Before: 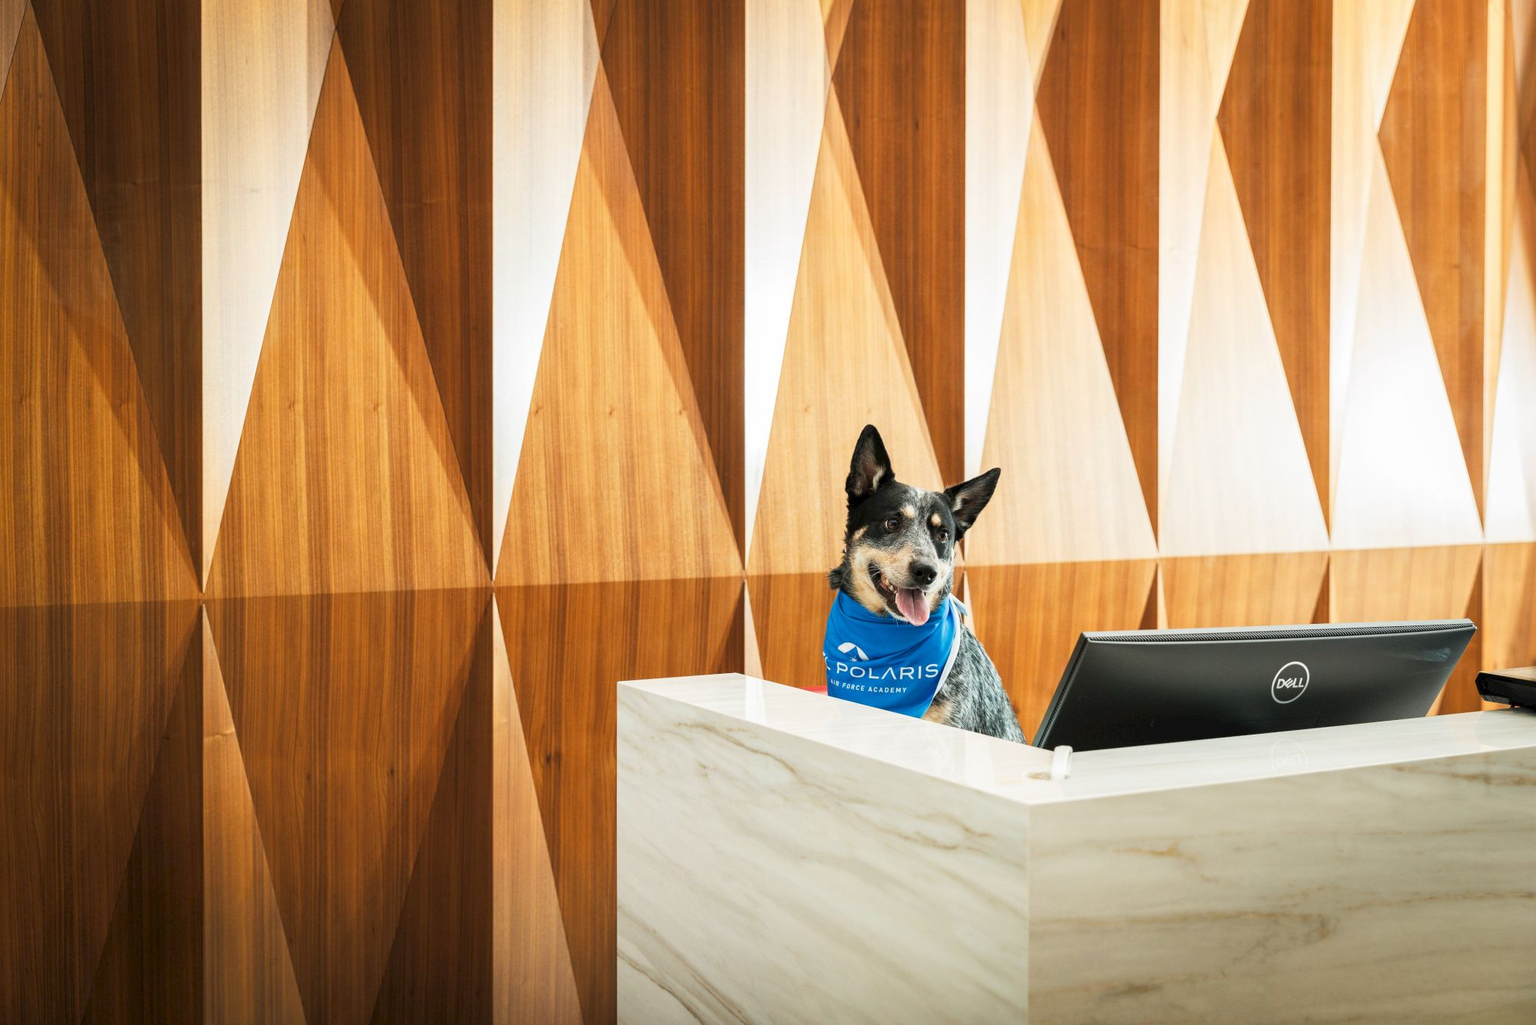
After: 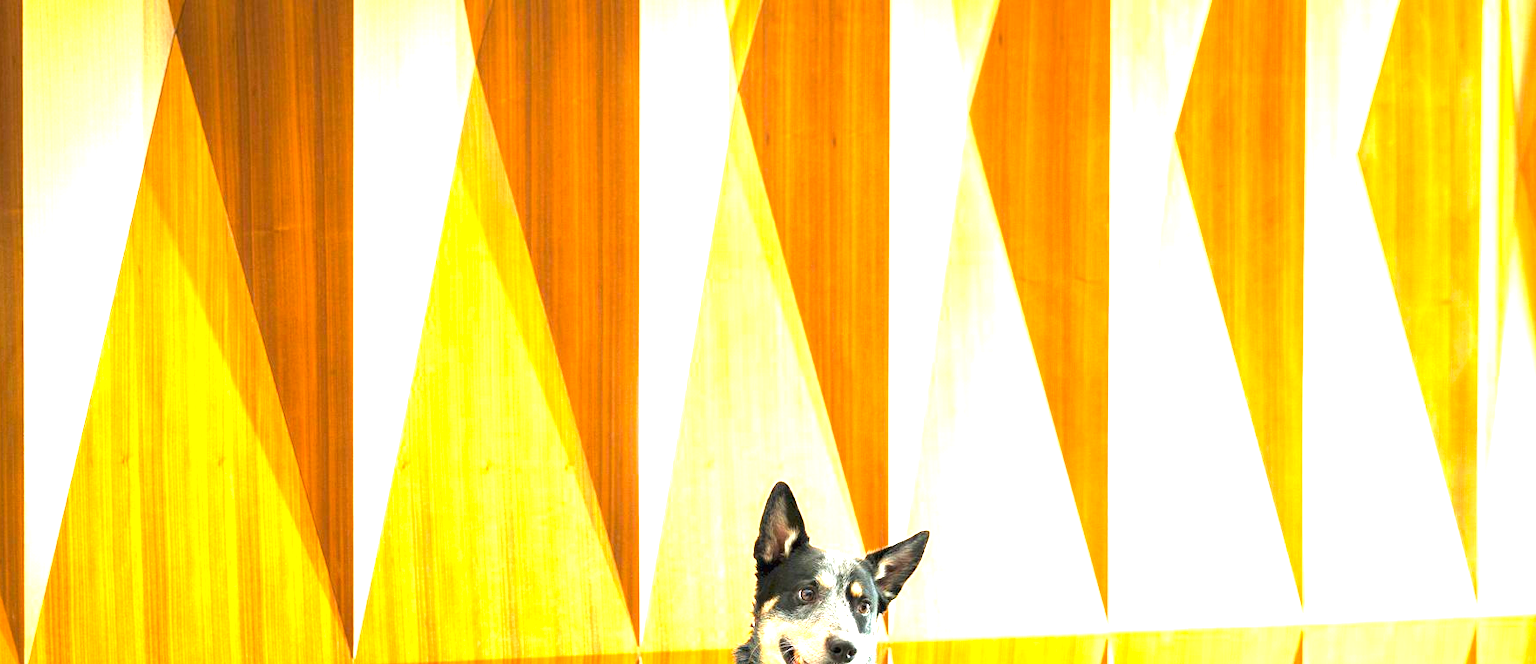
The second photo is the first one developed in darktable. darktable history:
crop and rotate: left 11.812%, bottom 42.776%
color balance rgb: perceptual saturation grading › global saturation 25%, global vibrance 20%
contrast brightness saturation: contrast 0.05, brightness 0.06, saturation 0.01
exposure: black level correction 0, exposure 1.741 EV, compensate exposure bias true, compensate highlight preservation false
